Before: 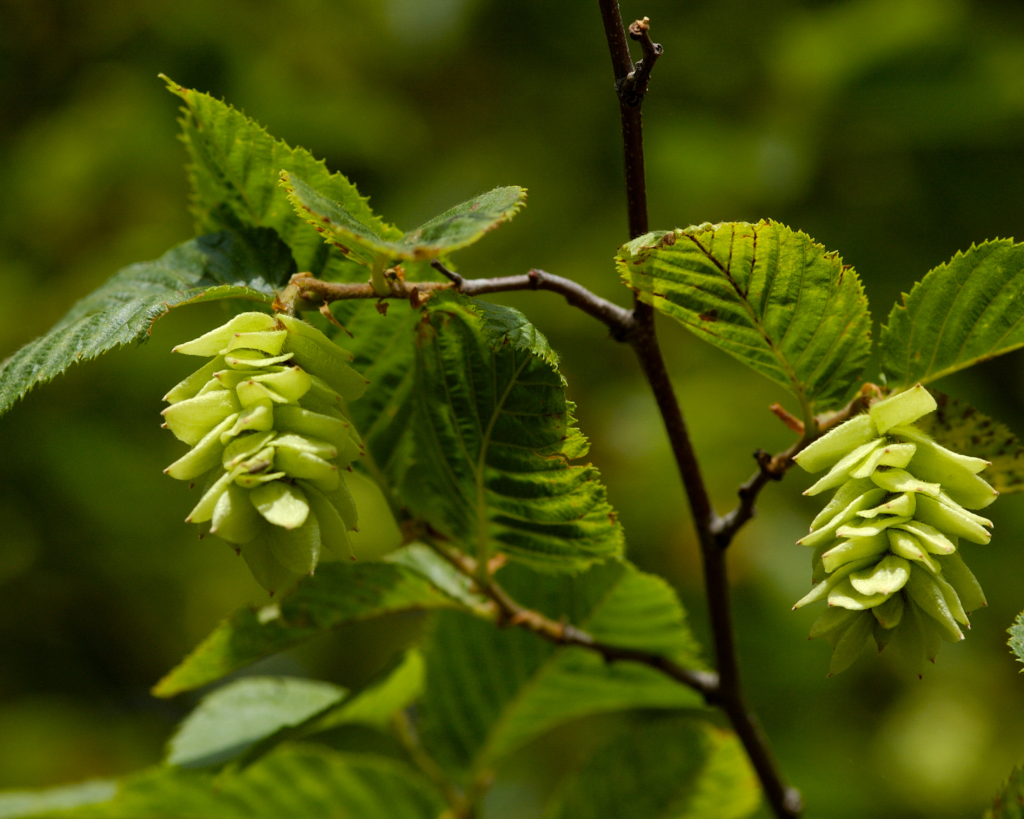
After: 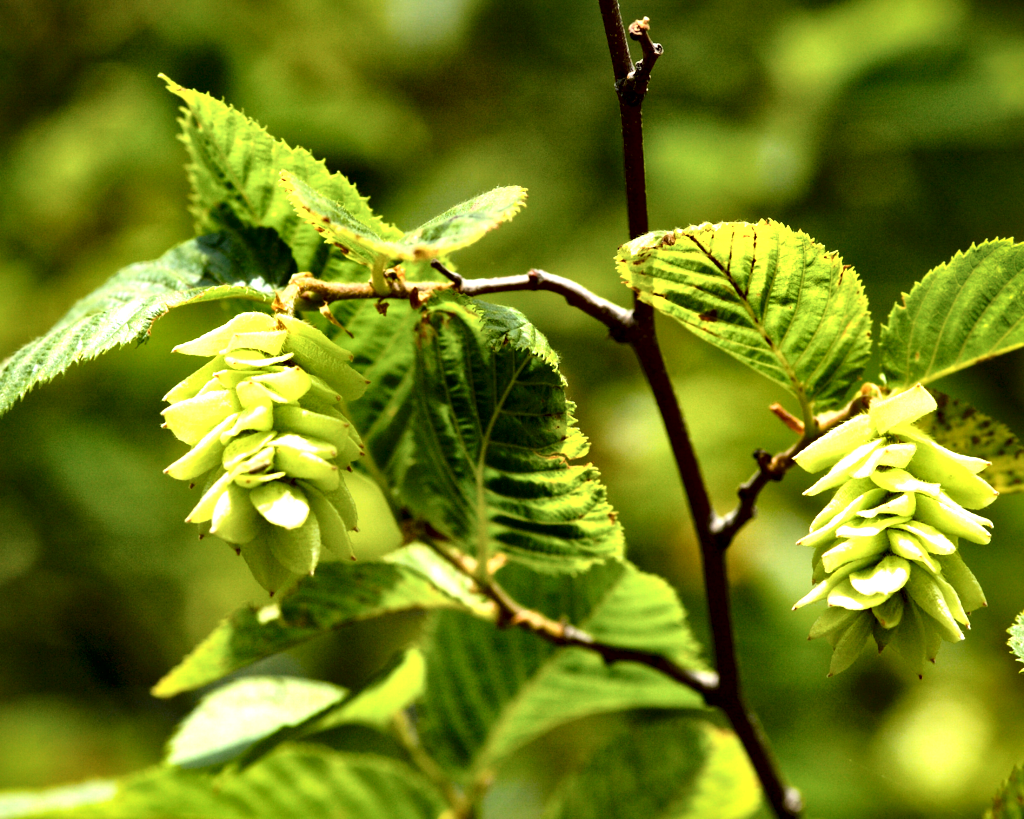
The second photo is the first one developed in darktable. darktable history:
exposure: black level correction 0, exposure 1.45 EV, compensate exposure bias true, compensate highlight preservation false
local contrast: mode bilateral grid, contrast 44, coarseness 69, detail 214%, midtone range 0.2
